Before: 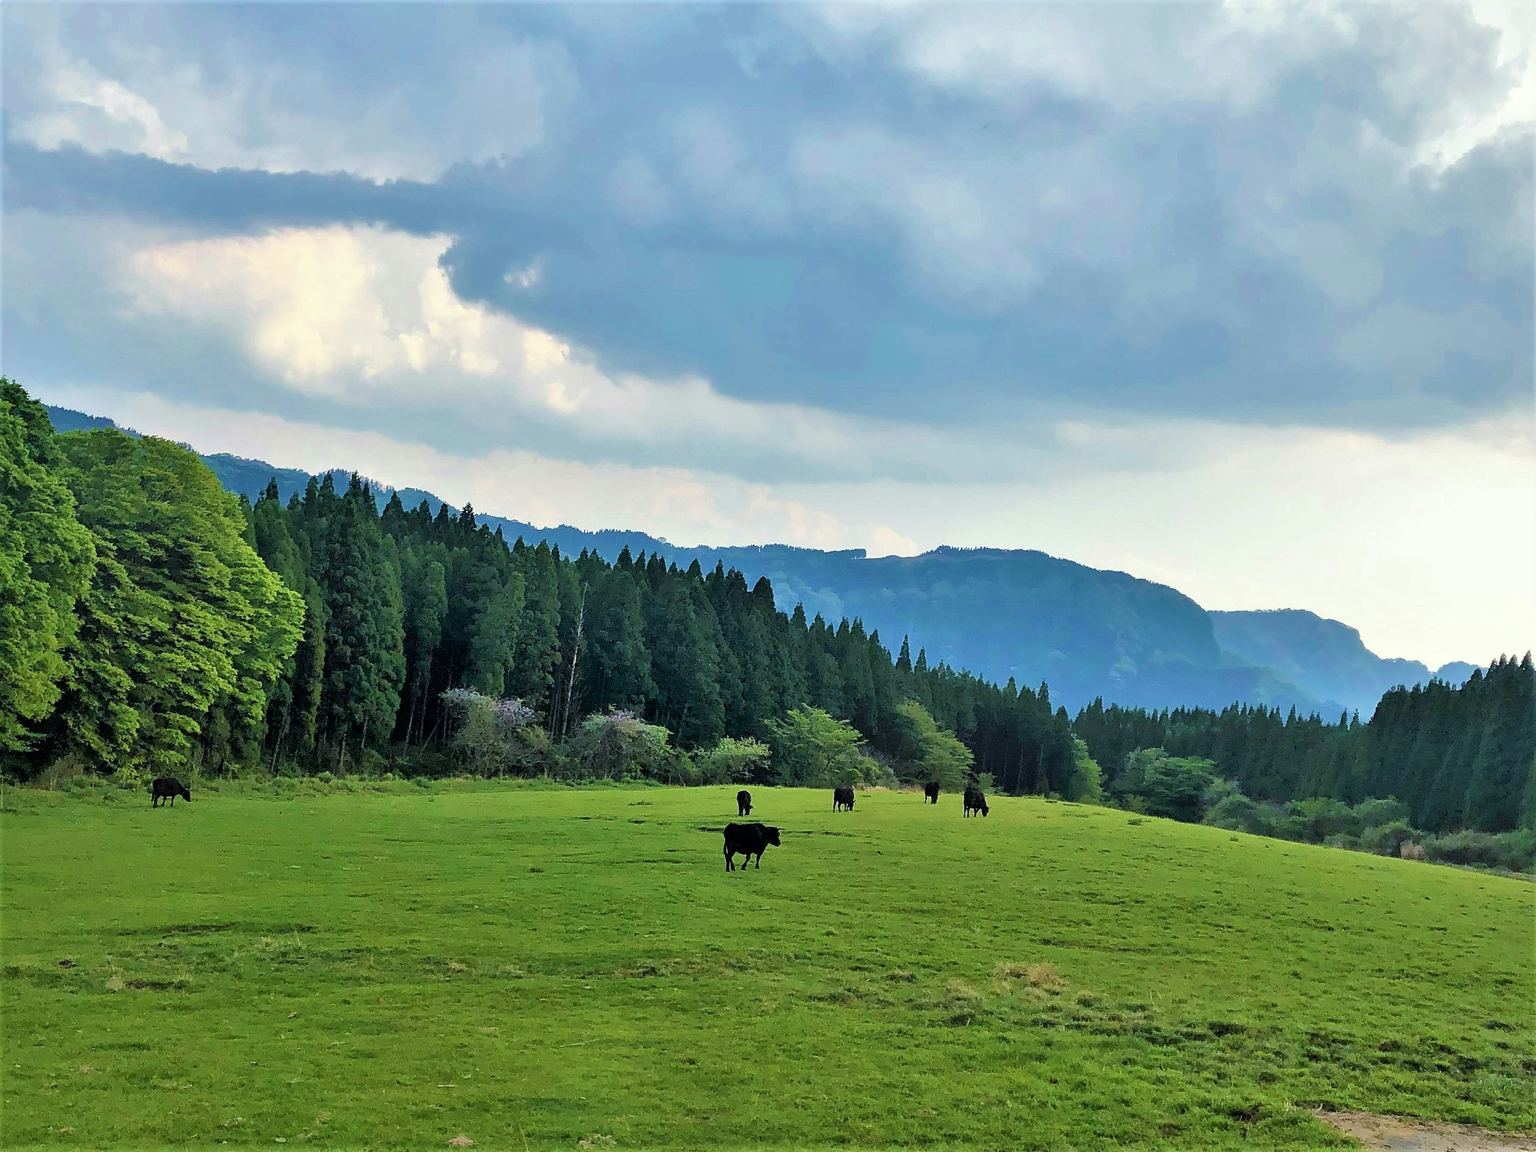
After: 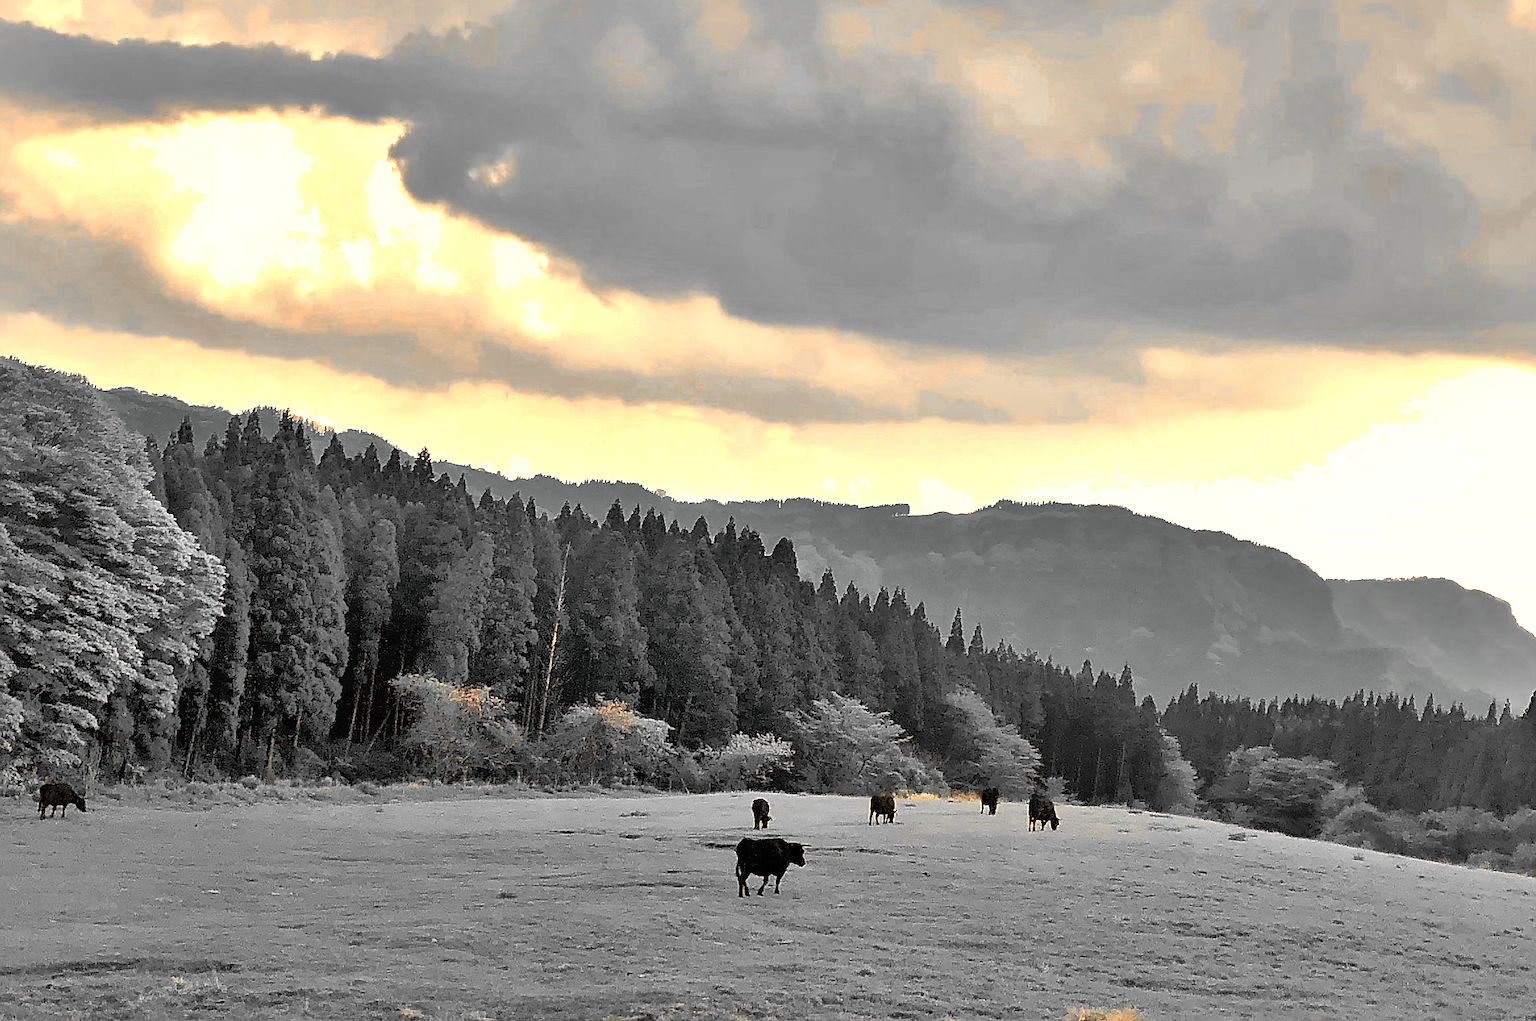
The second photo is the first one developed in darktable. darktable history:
shadows and highlights: on, module defaults
color correction: highlights a* -6.69, highlights b* 0.49
sharpen: on, module defaults
crop: left 7.856%, top 11.836%, right 10.12%, bottom 15.387%
white balance: red 1.467, blue 0.684
exposure: exposure -0.041 EV, compensate highlight preservation false
color zones: curves: ch0 [(0, 0.65) (0.096, 0.644) (0.221, 0.539) (0.429, 0.5) (0.571, 0.5) (0.714, 0.5) (0.857, 0.5) (1, 0.65)]; ch1 [(0, 0.5) (0.143, 0.5) (0.257, -0.002) (0.429, 0.04) (0.571, -0.001) (0.714, -0.015) (0.857, 0.024) (1, 0.5)]
